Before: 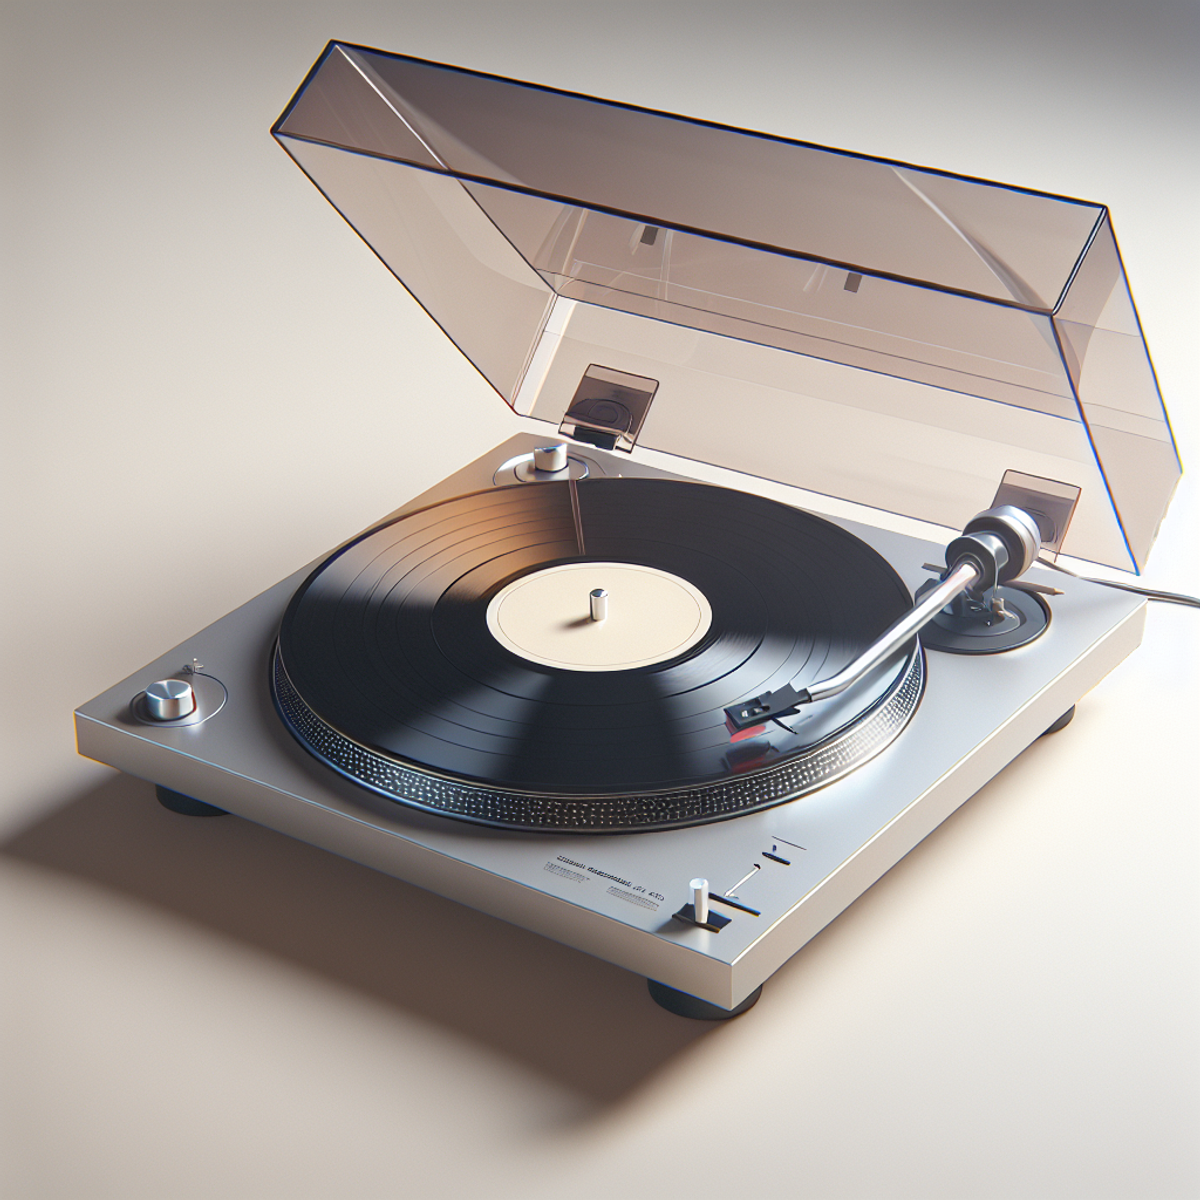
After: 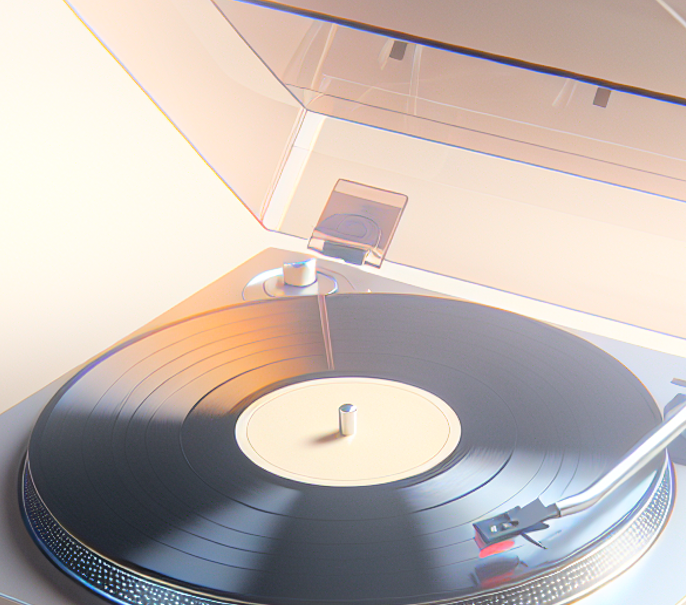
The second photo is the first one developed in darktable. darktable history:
tone equalizer: -8 EV 0.001 EV, -7 EV -0.004 EV, -6 EV 0.009 EV, -5 EV 0.032 EV, -4 EV 0.276 EV, -3 EV 0.644 EV, -2 EV 0.584 EV, -1 EV 0.187 EV, +0 EV 0.024 EV
bloom: on, module defaults
color balance rgb: perceptual saturation grading › global saturation 25%, global vibrance 20%
crop: left 20.932%, top 15.471%, right 21.848%, bottom 34.081%
